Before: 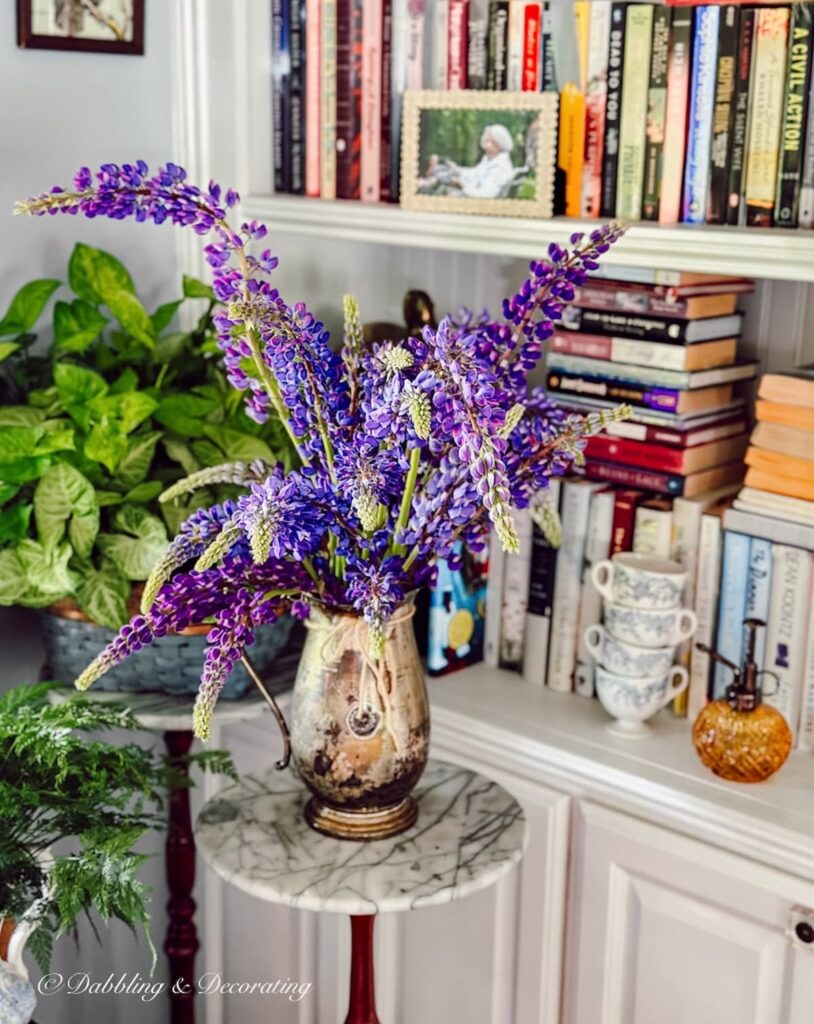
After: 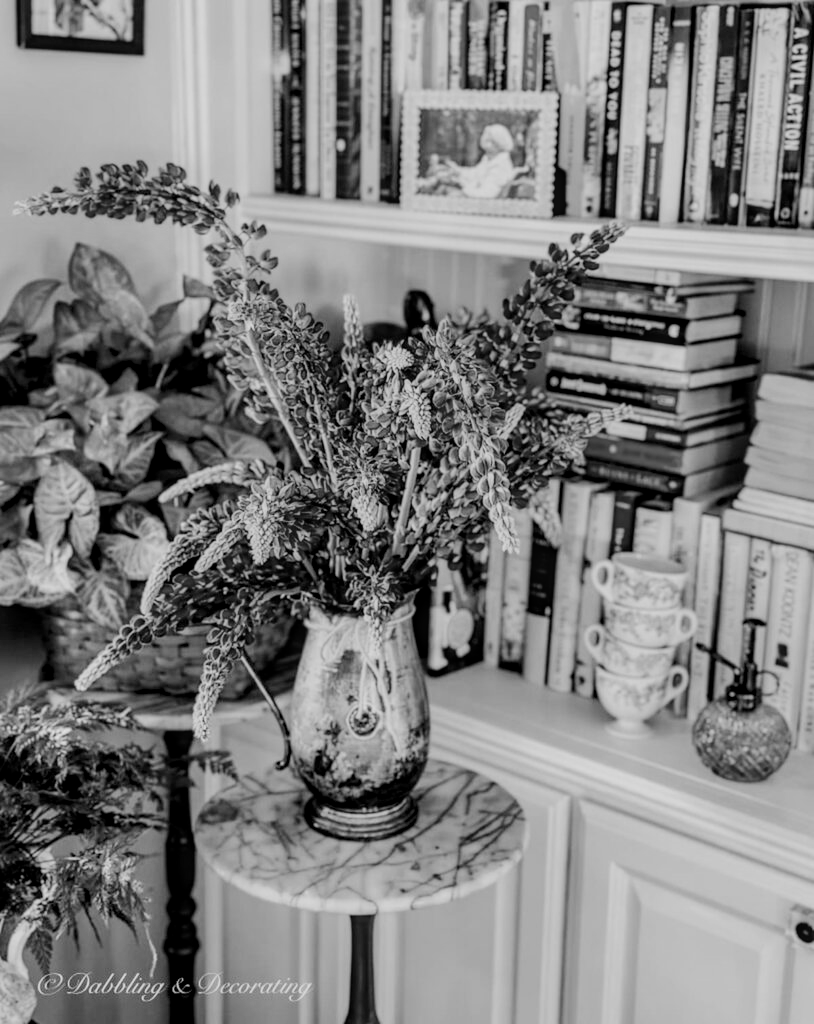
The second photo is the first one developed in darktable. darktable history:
filmic rgb: black relative exposure -7.65 EV, white relative exposure 4.56 EV, hardness 3.61, contrast 1.106
local contrast: on, module defaults
monochrome: a -35.87, b 49.73, size 1.7
exposure: exposure 0.078 EV, compensate highlight preservation false
